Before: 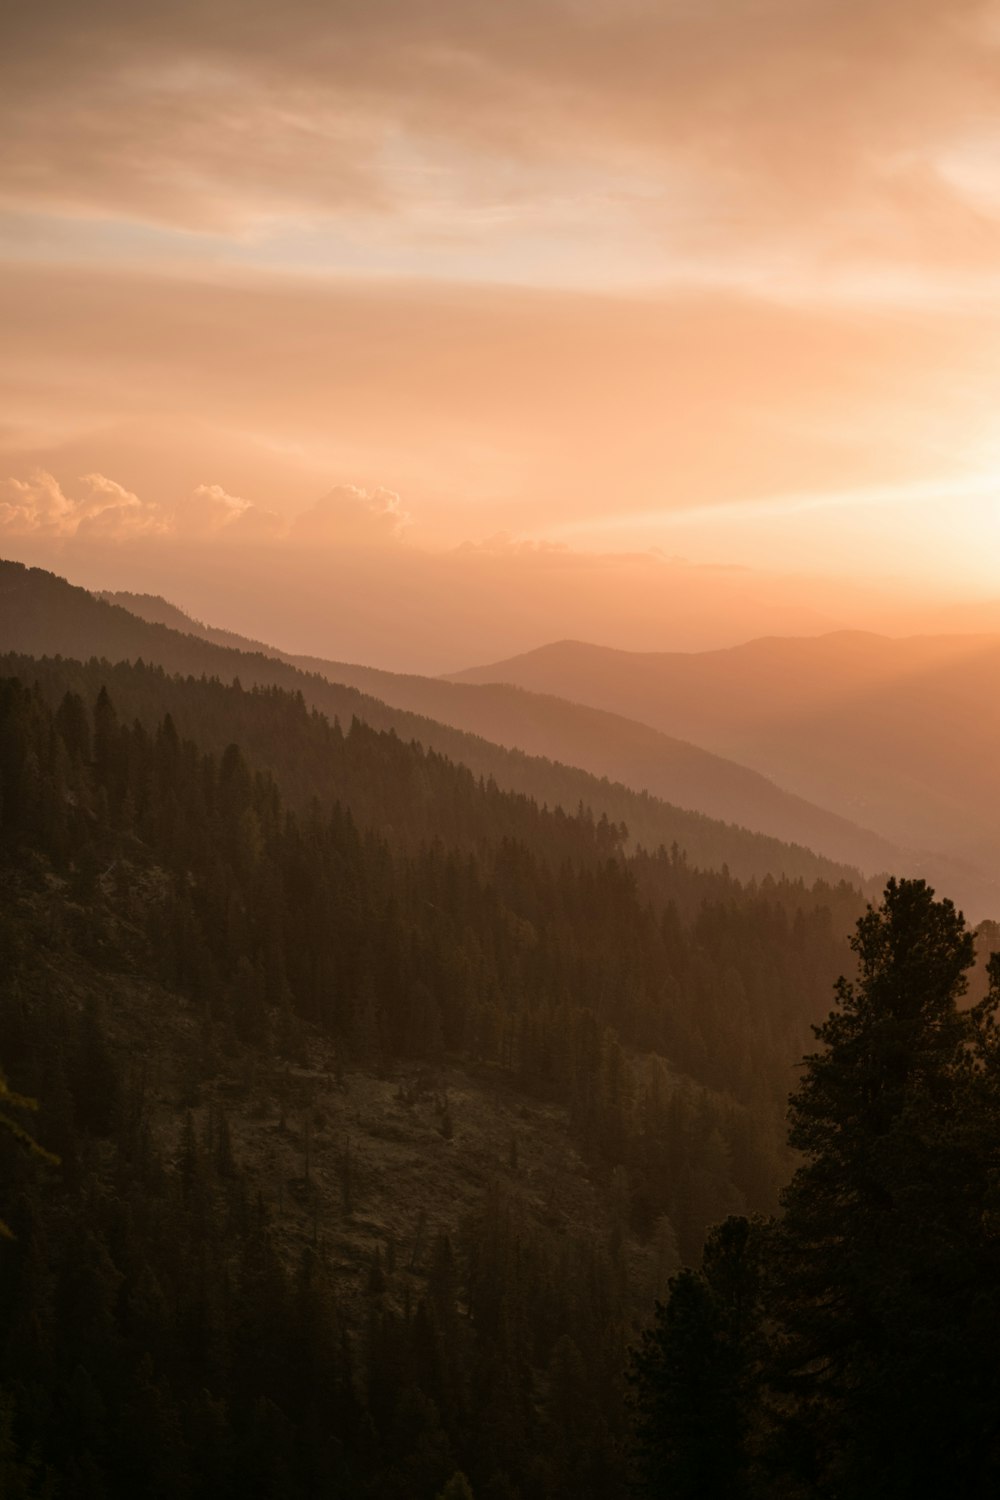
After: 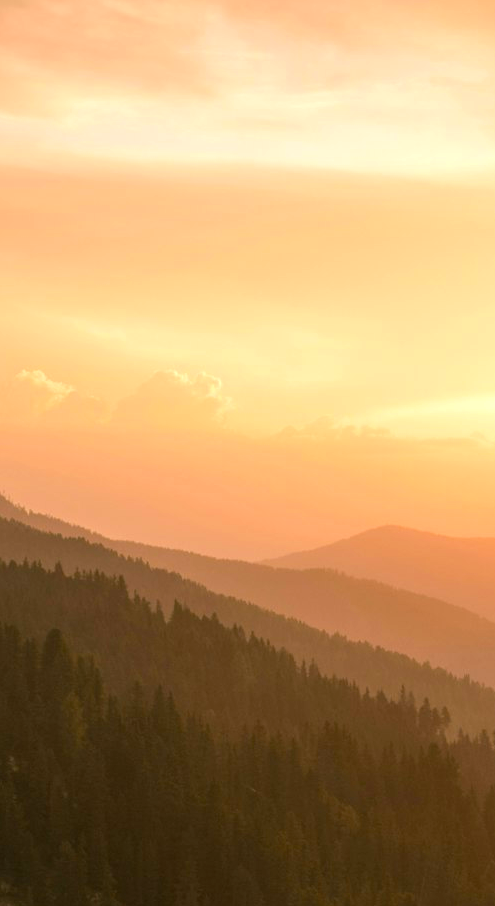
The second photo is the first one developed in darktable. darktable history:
exposure: black level correction 0, exposure 0.694 EV, compensate highlight preservation false
color balance rgb: shadows lift › luminance -7.691%, shadows lift › chroma 2.092%, shadows lift › hue 163.81°, perceptual saturation grading › global saturation 15.043%, perceptual brilliance grading › global brilliance 2.52%, perceptual brilliance grading › highlights -3.277%, perceptual brilliance grading › shadows 2.827%, global vibrance 20%
crop: left 17.802%, top 7.678%, right 32.677%, bottom 31.903%
